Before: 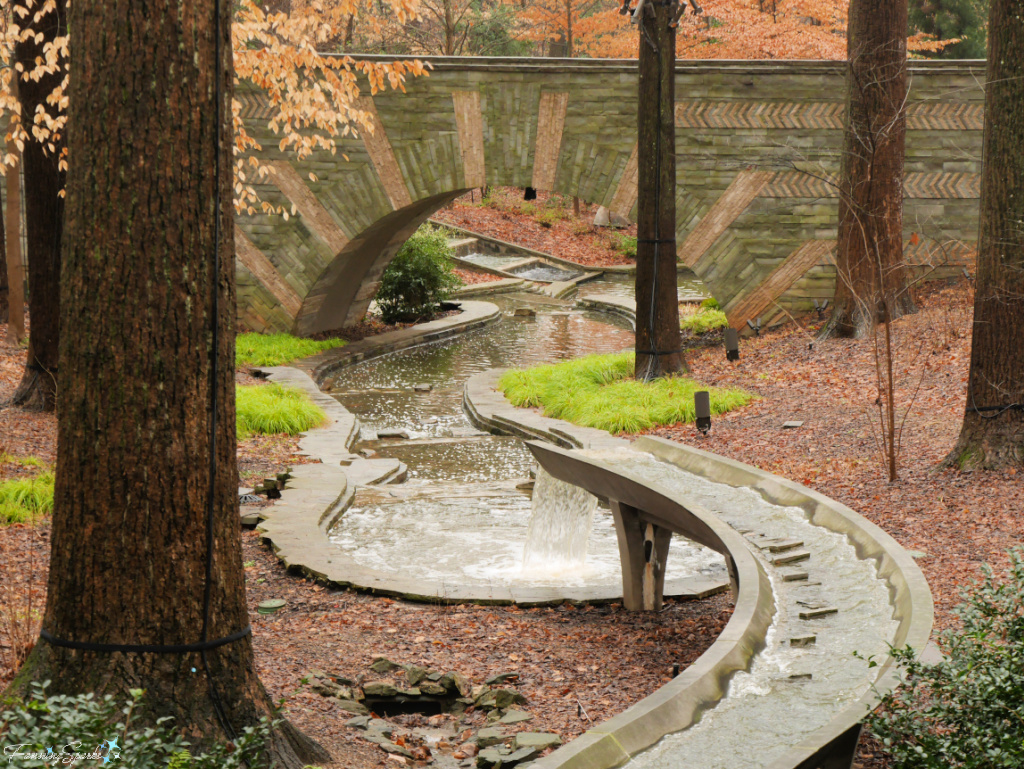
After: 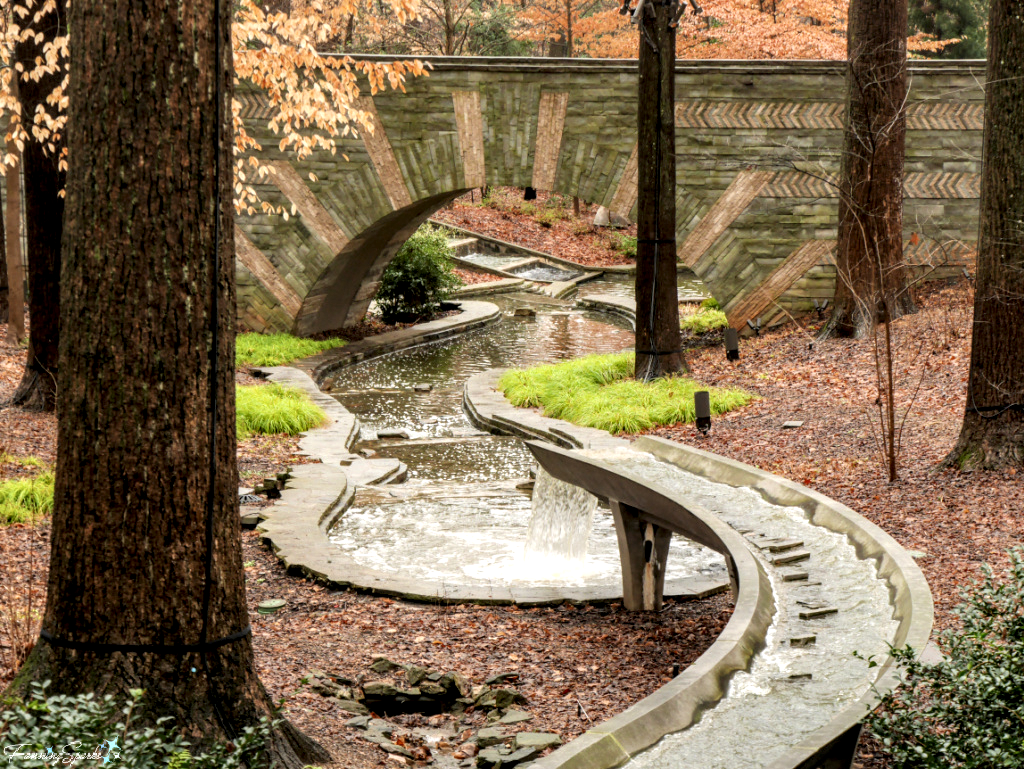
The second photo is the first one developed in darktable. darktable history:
local contrast: highlights 63%, shadows 53%, detail 168%, midtone range 0.514
